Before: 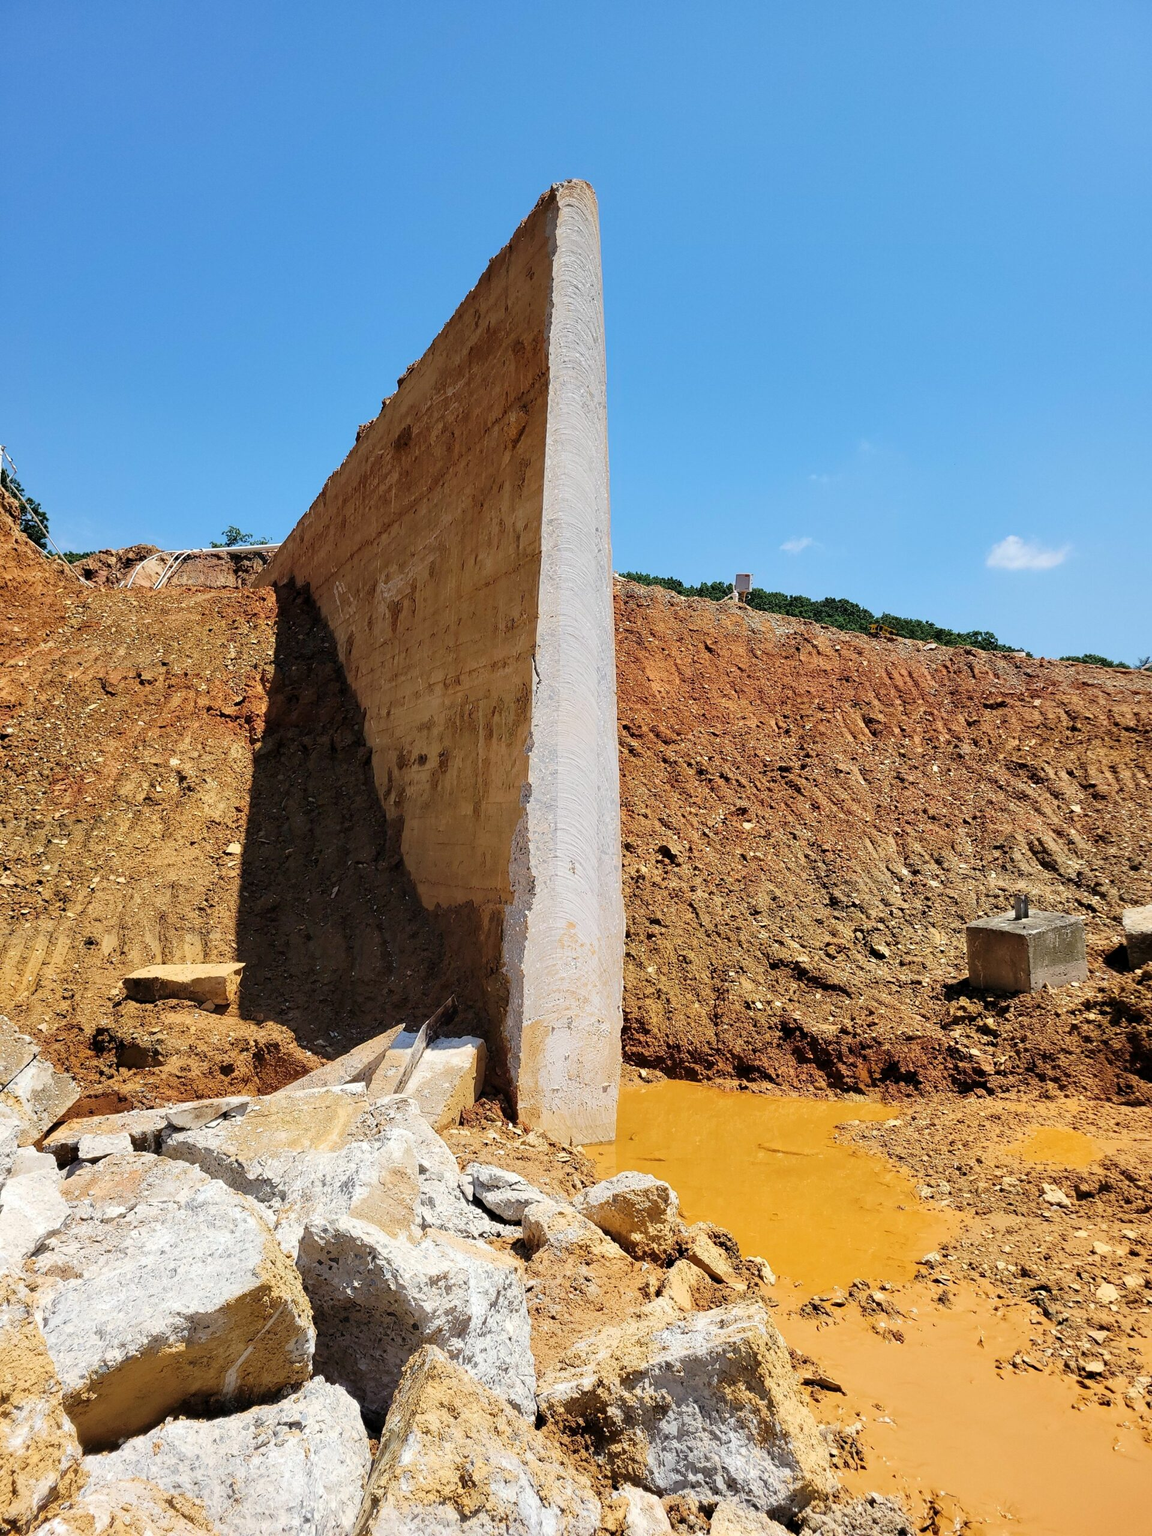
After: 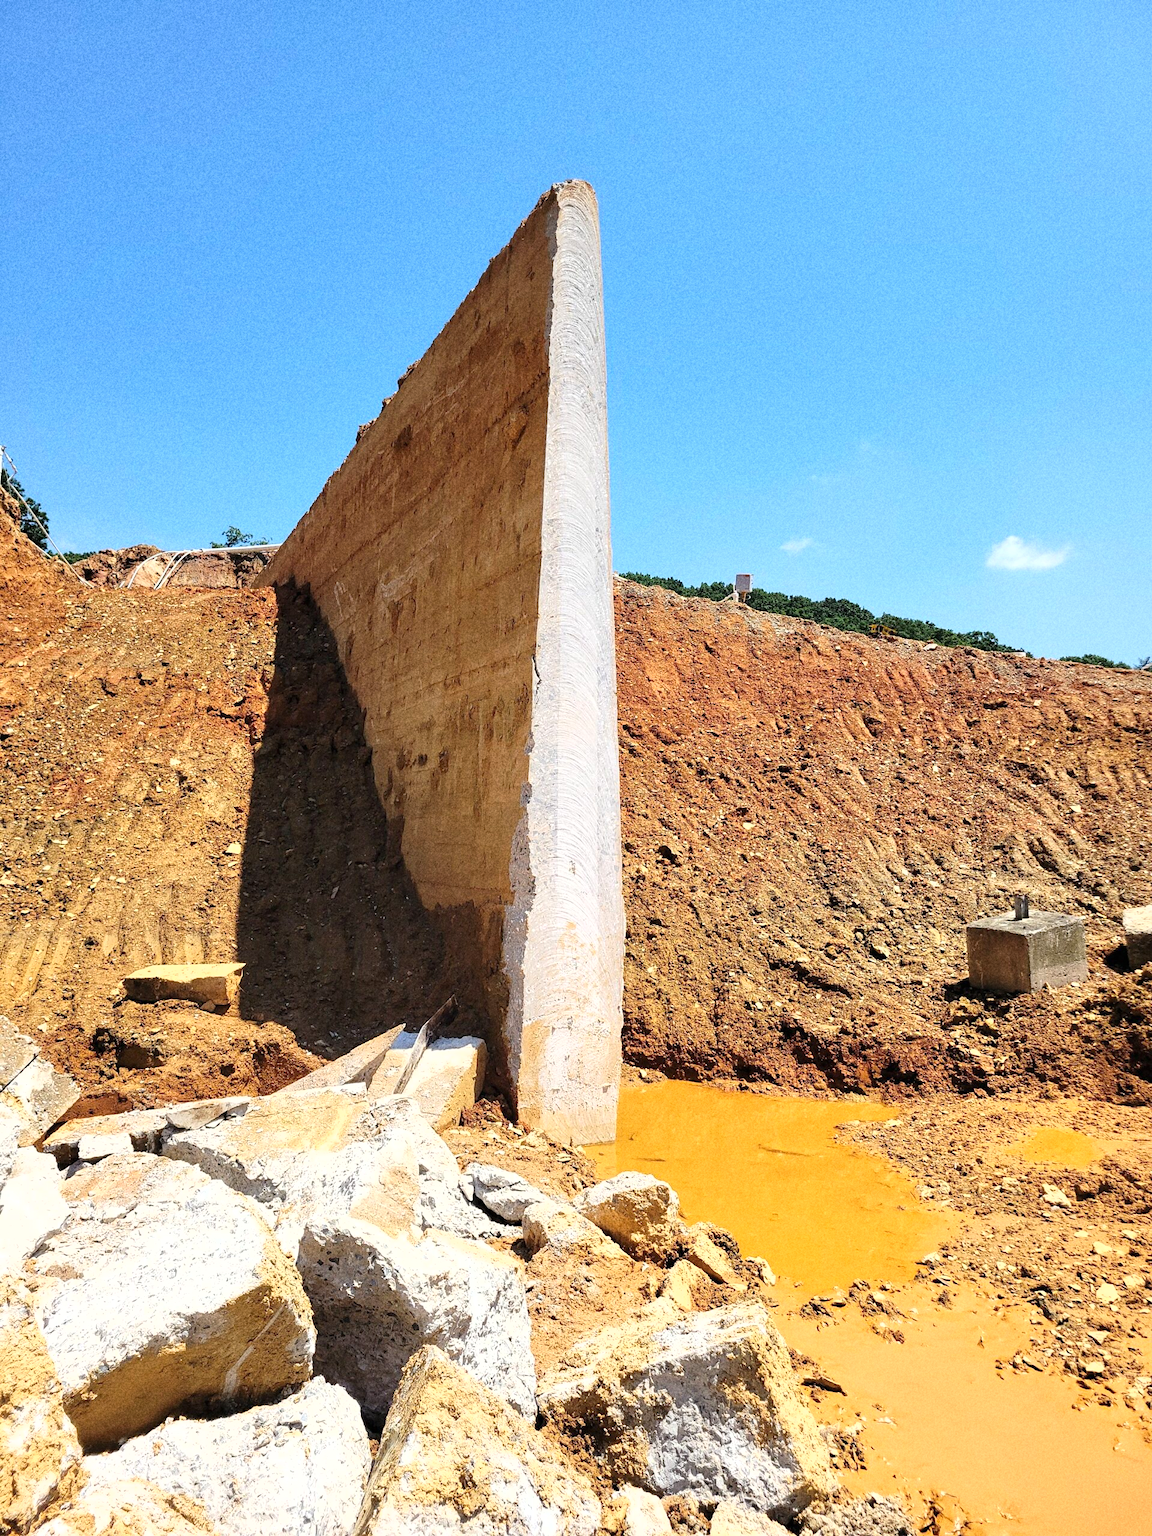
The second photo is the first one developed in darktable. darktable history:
grain: coarseness 11.82 ISO, strength 36.67%, mid-tones bias 74.17%
exposure: black level correction 0, exposure 0.5 EV, compensate exposure bias true, compensate highlight preservation false
fill light: on, module defaults
